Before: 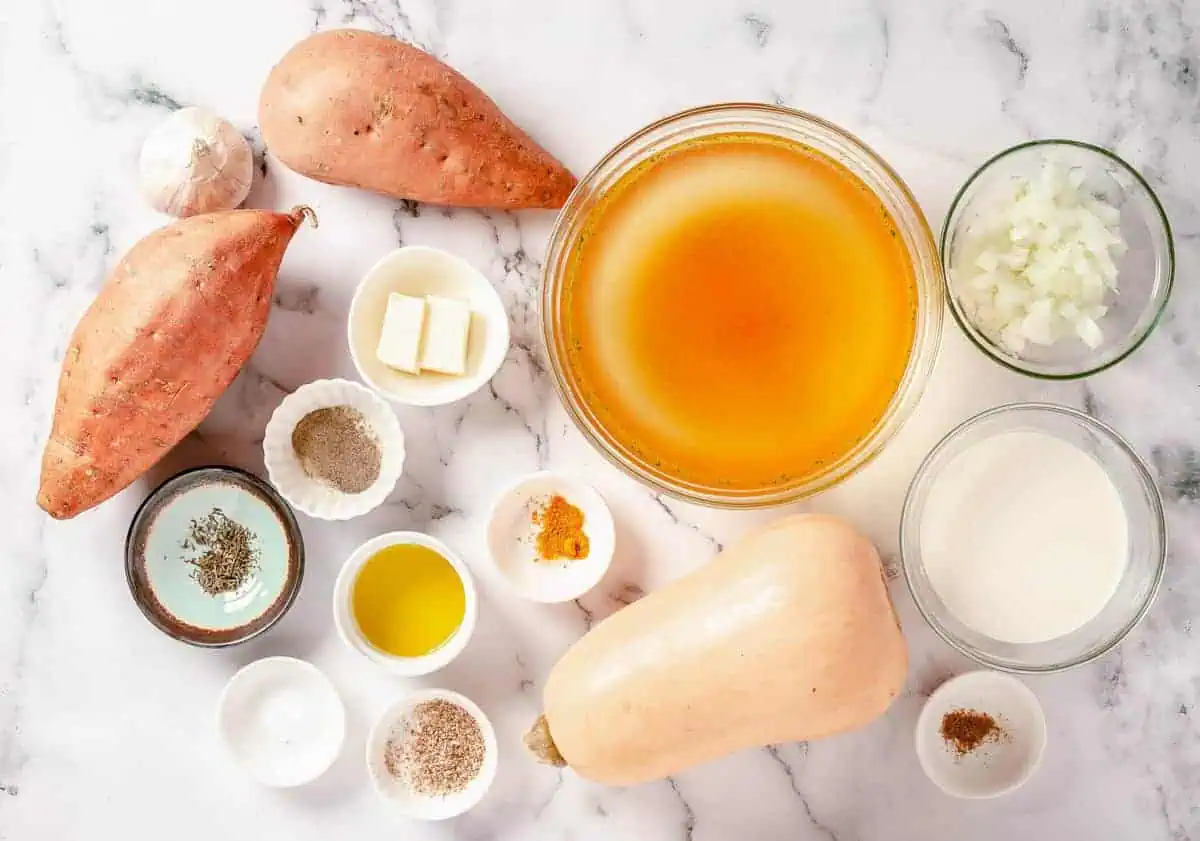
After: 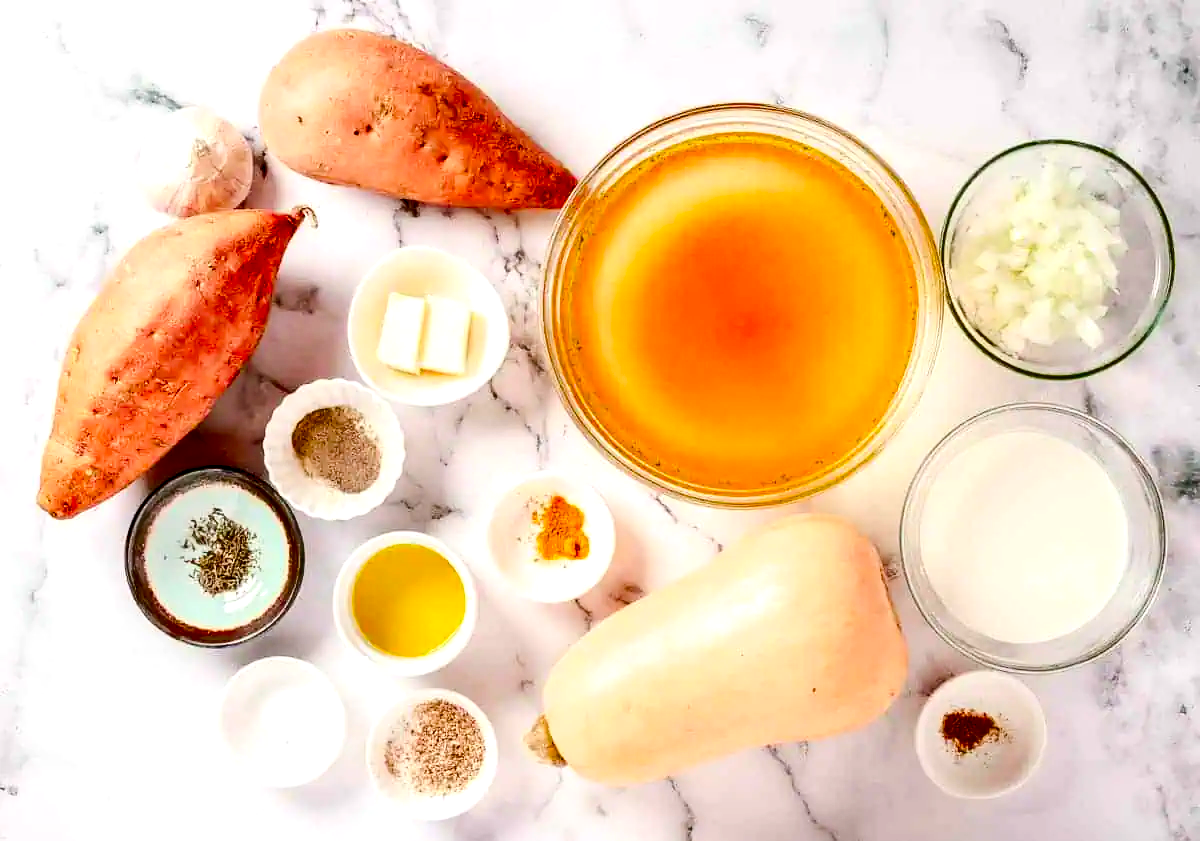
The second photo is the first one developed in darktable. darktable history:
contrast brightness saturation: contrast 0.22, brightness -0.19, saturation 0.24
color balance rgb: global offset › luminance -0.51%, perceptual saturation grading › global saturation 27.53%, perceptual saturation grading › highlights -25%, perceptual saturation grading › shadows 25%, perceptual brilliance grading › highlights 6.62%, perceptual brilliance grading › mid-tones 17.07%, perceptual brilliance grading › shadows -5.23%
